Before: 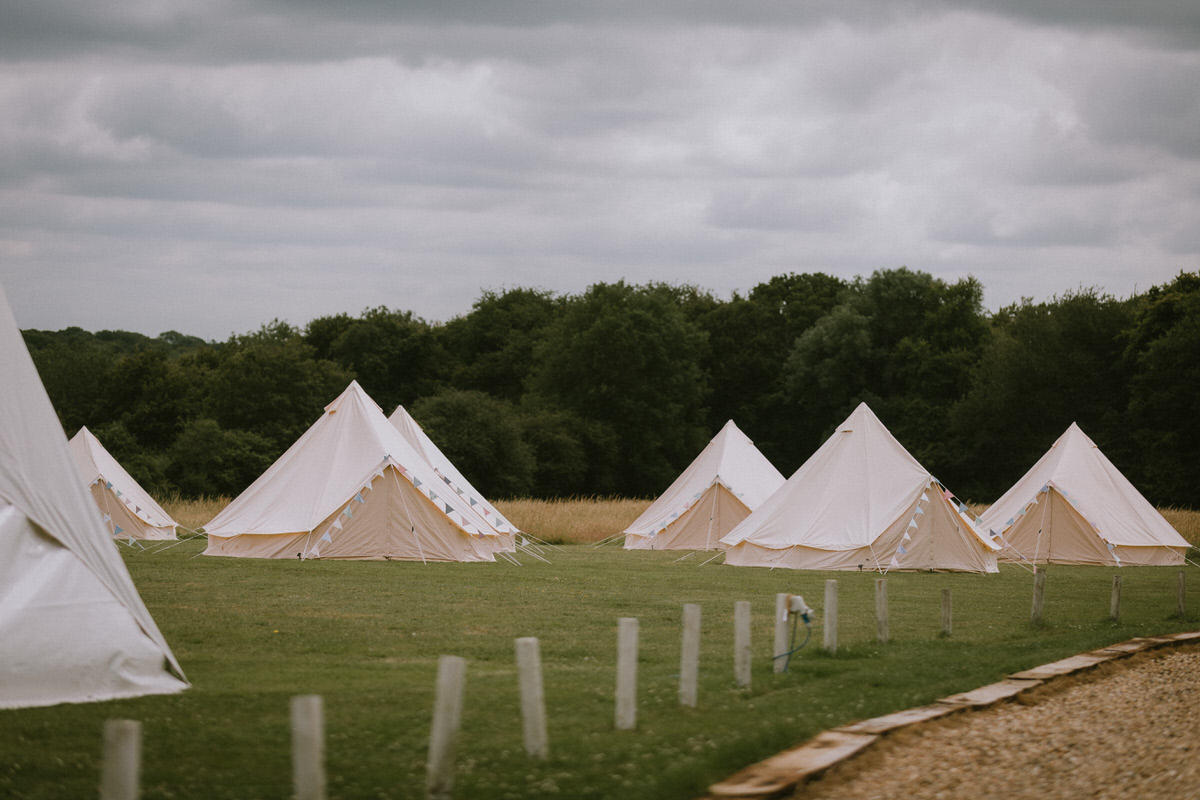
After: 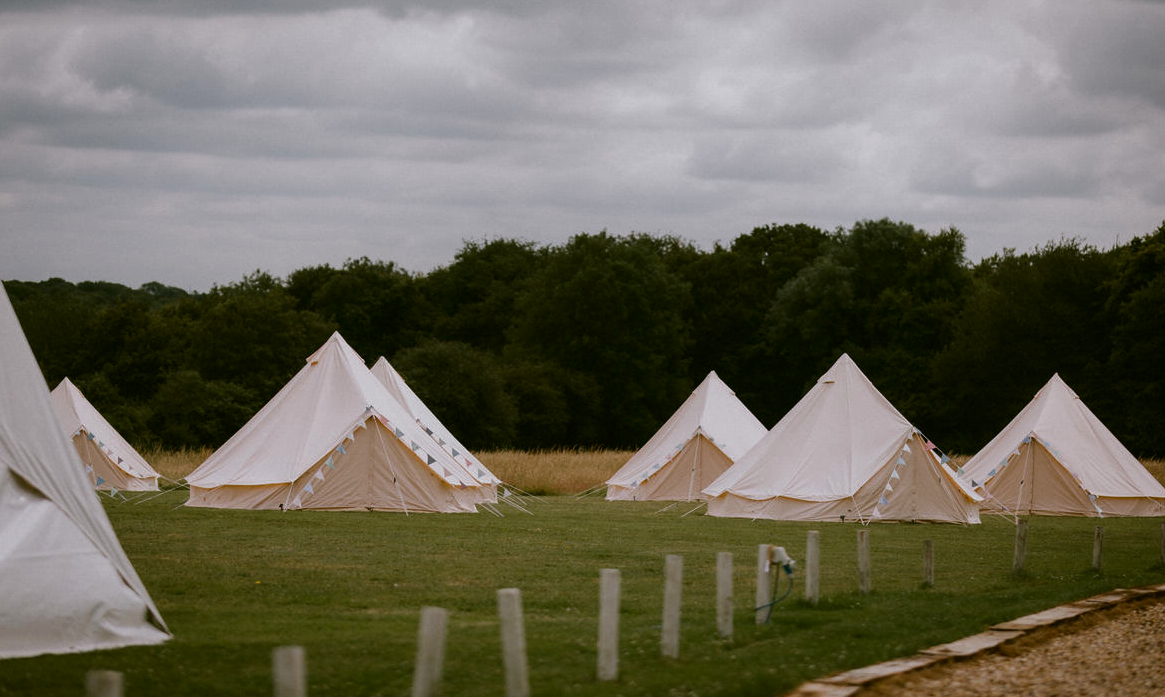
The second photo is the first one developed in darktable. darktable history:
crop: left 1.507%, top 6.147%, right 1.379%, bottom 6.637%
contrast brightness saturation: contrast 0.07, brightness -0.14, saturation 0.11
